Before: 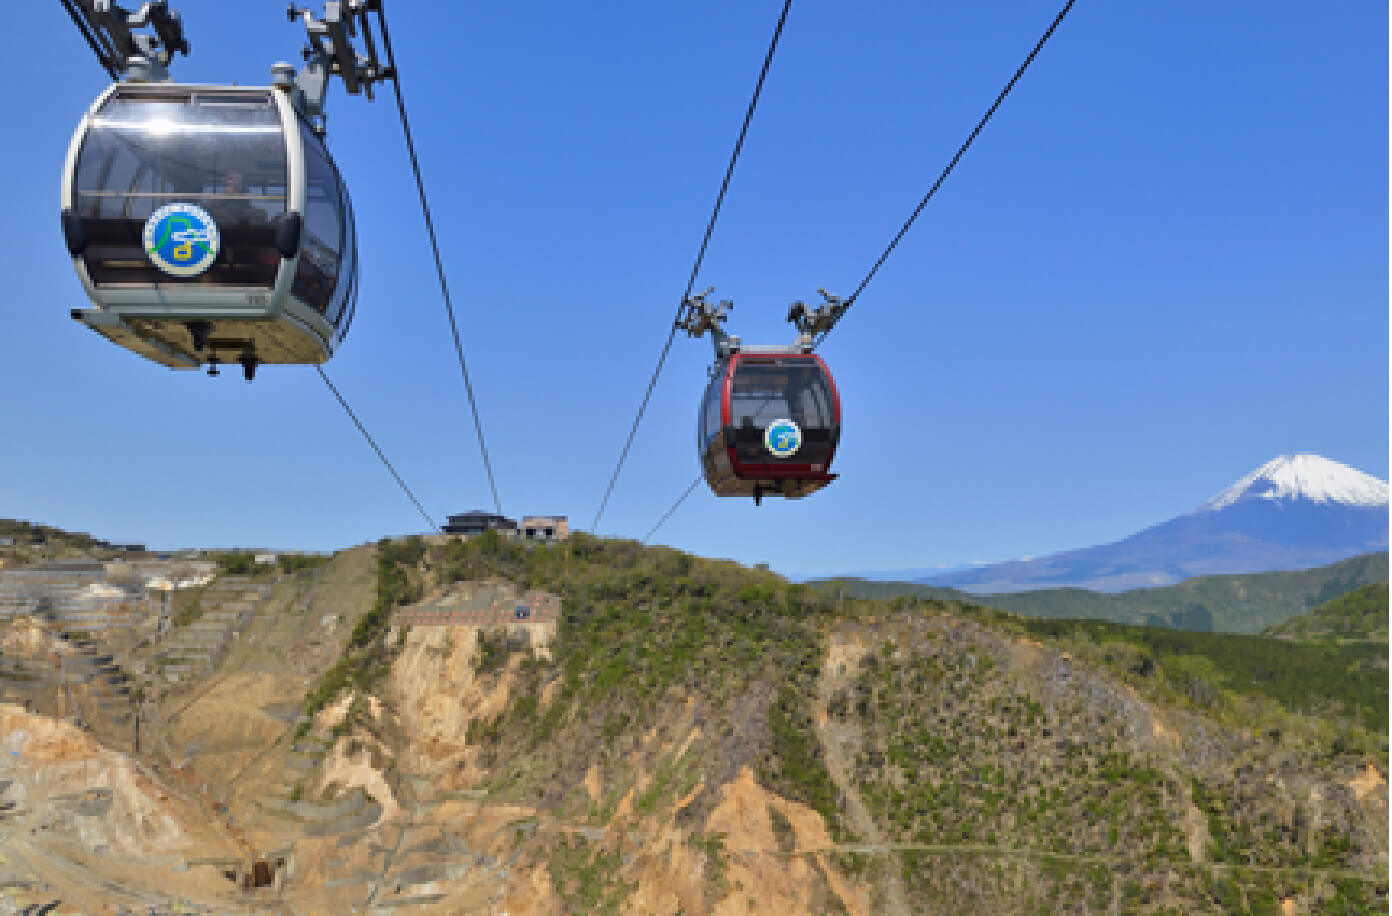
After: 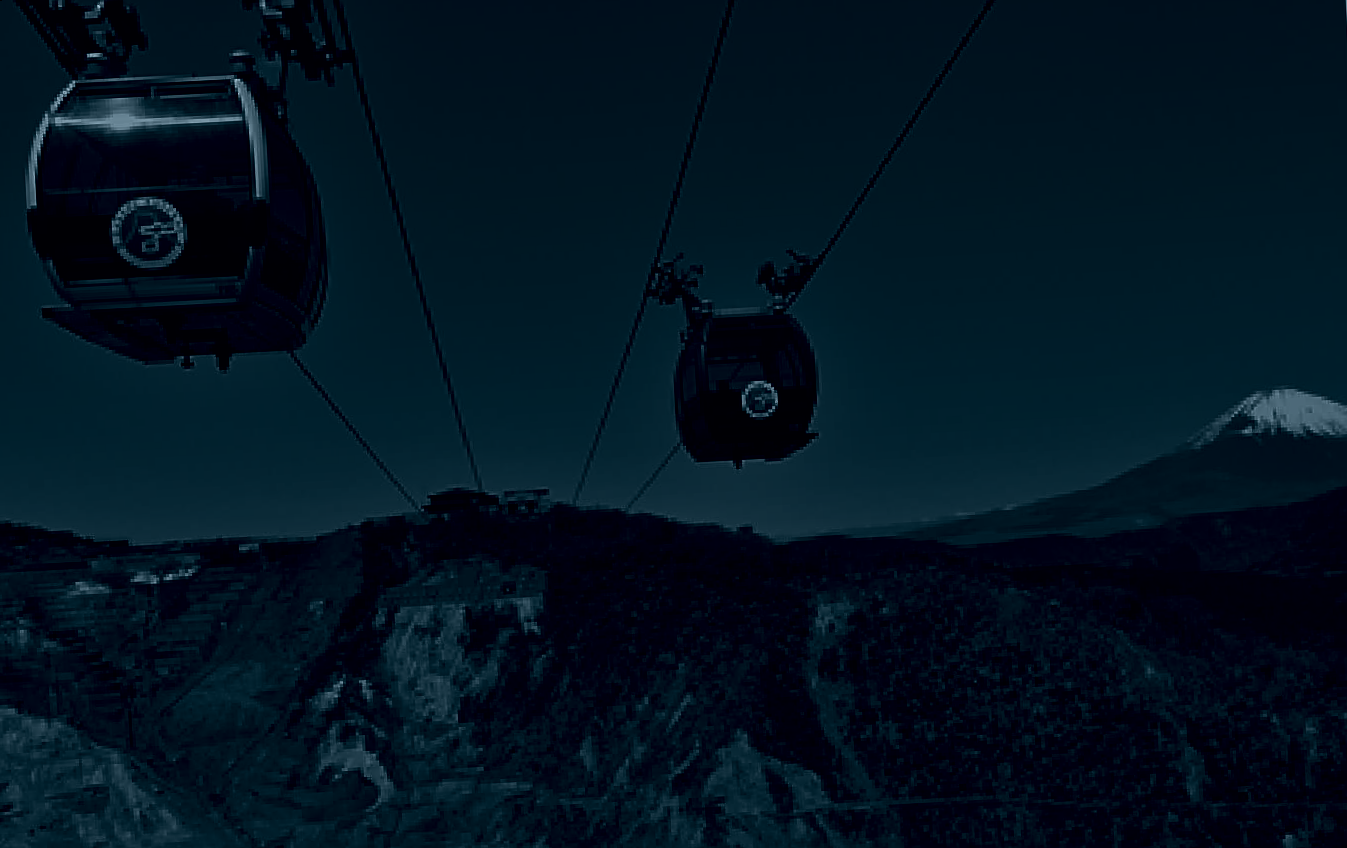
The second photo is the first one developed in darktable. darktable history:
rotate and perspective: rotation -3°, crop left 0.031, crop right 0.968, crop top 0.07, crop bottom 0.93
contrast brightness saturation: brightness -1, saturation 1
colorize: hue 194.4°, saturation 29%, source mix 61.75%, lightness 3.98%, version 1
sharpen: on, module defaults
